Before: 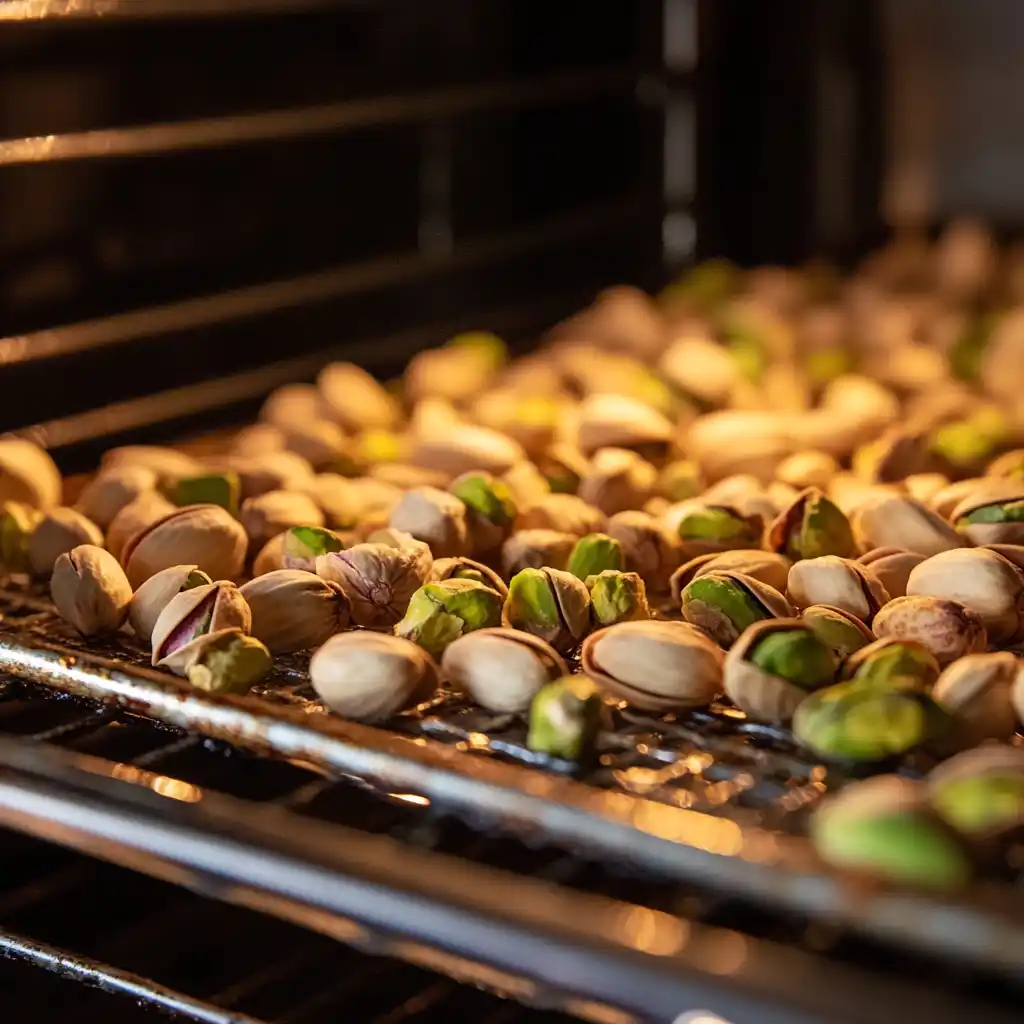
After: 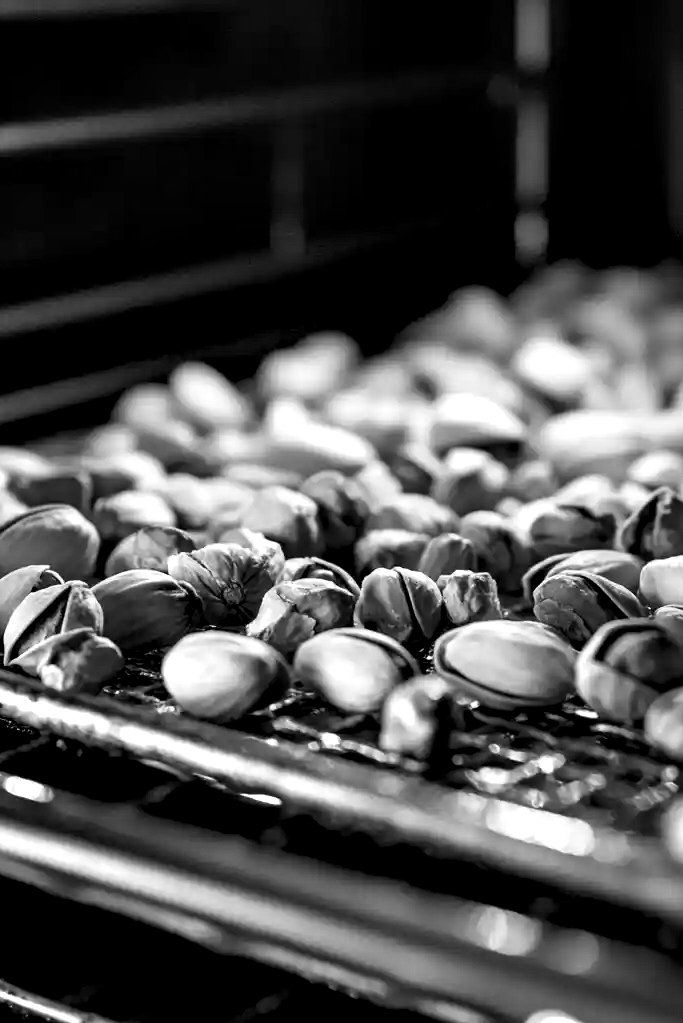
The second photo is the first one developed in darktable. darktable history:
color zones: curves: ch1 [(0, -0.014) (0.143, -0.013) (0.286, -0.013) (0.429, -0.016) (0.571, -0.019) (0.714, -0.015) (0.857, 0.002) (1, -0.014)]
contrast equalizer: y [[0.6 ×6], [0.55 ×6], [0 ×6], [0 ×6], [0 ×6]]
crop and rotate: left 14.509%, right 18.749%
